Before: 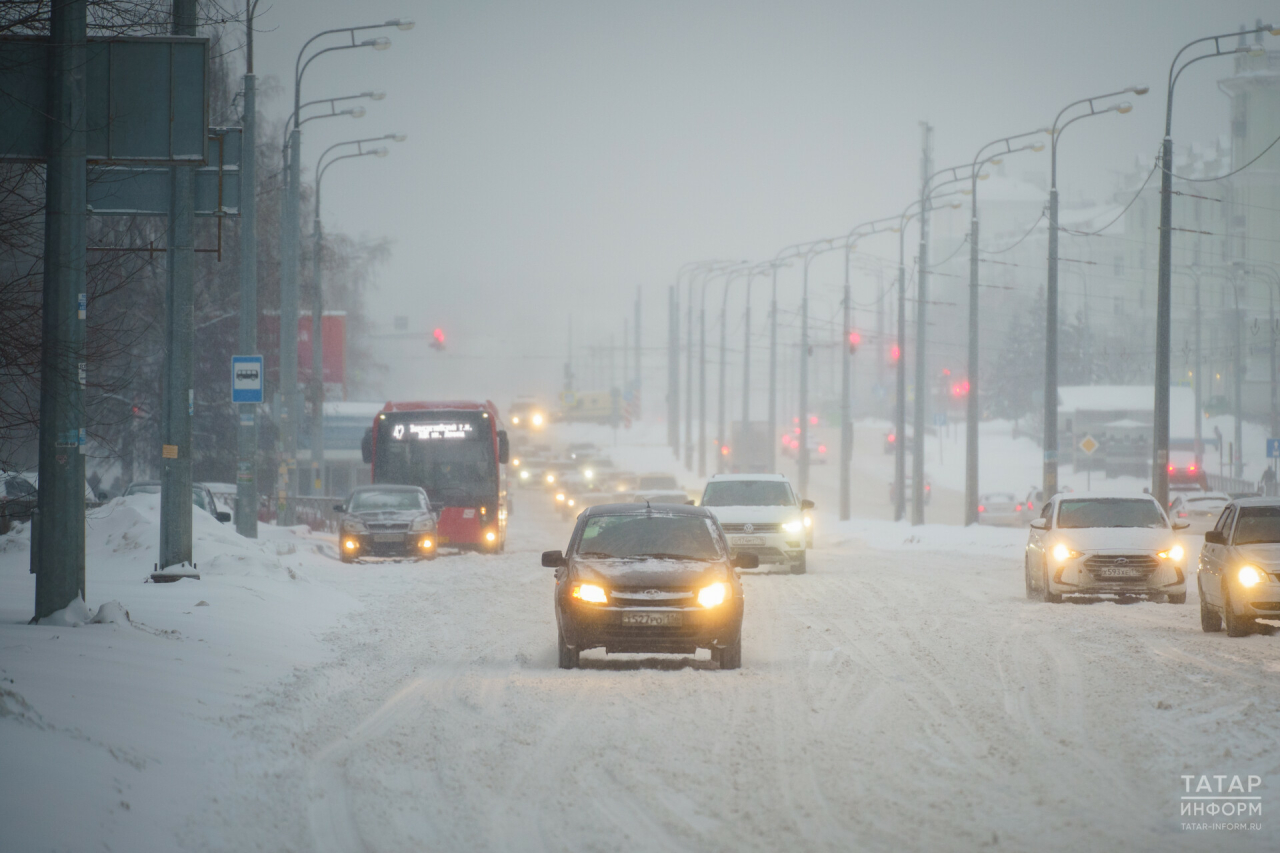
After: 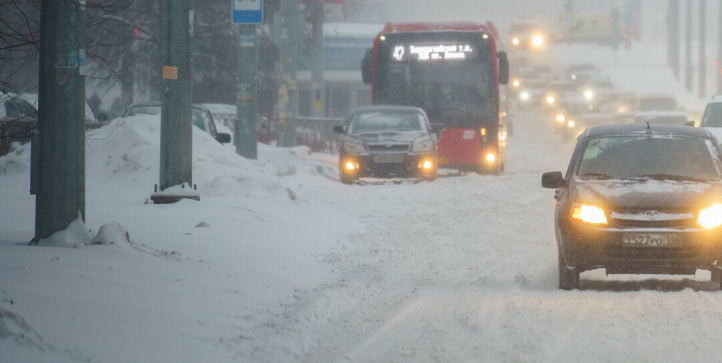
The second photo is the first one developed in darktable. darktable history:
crop: top 44.483%, right 43.593%, bottom 12.892%
white balance: emerald 1
